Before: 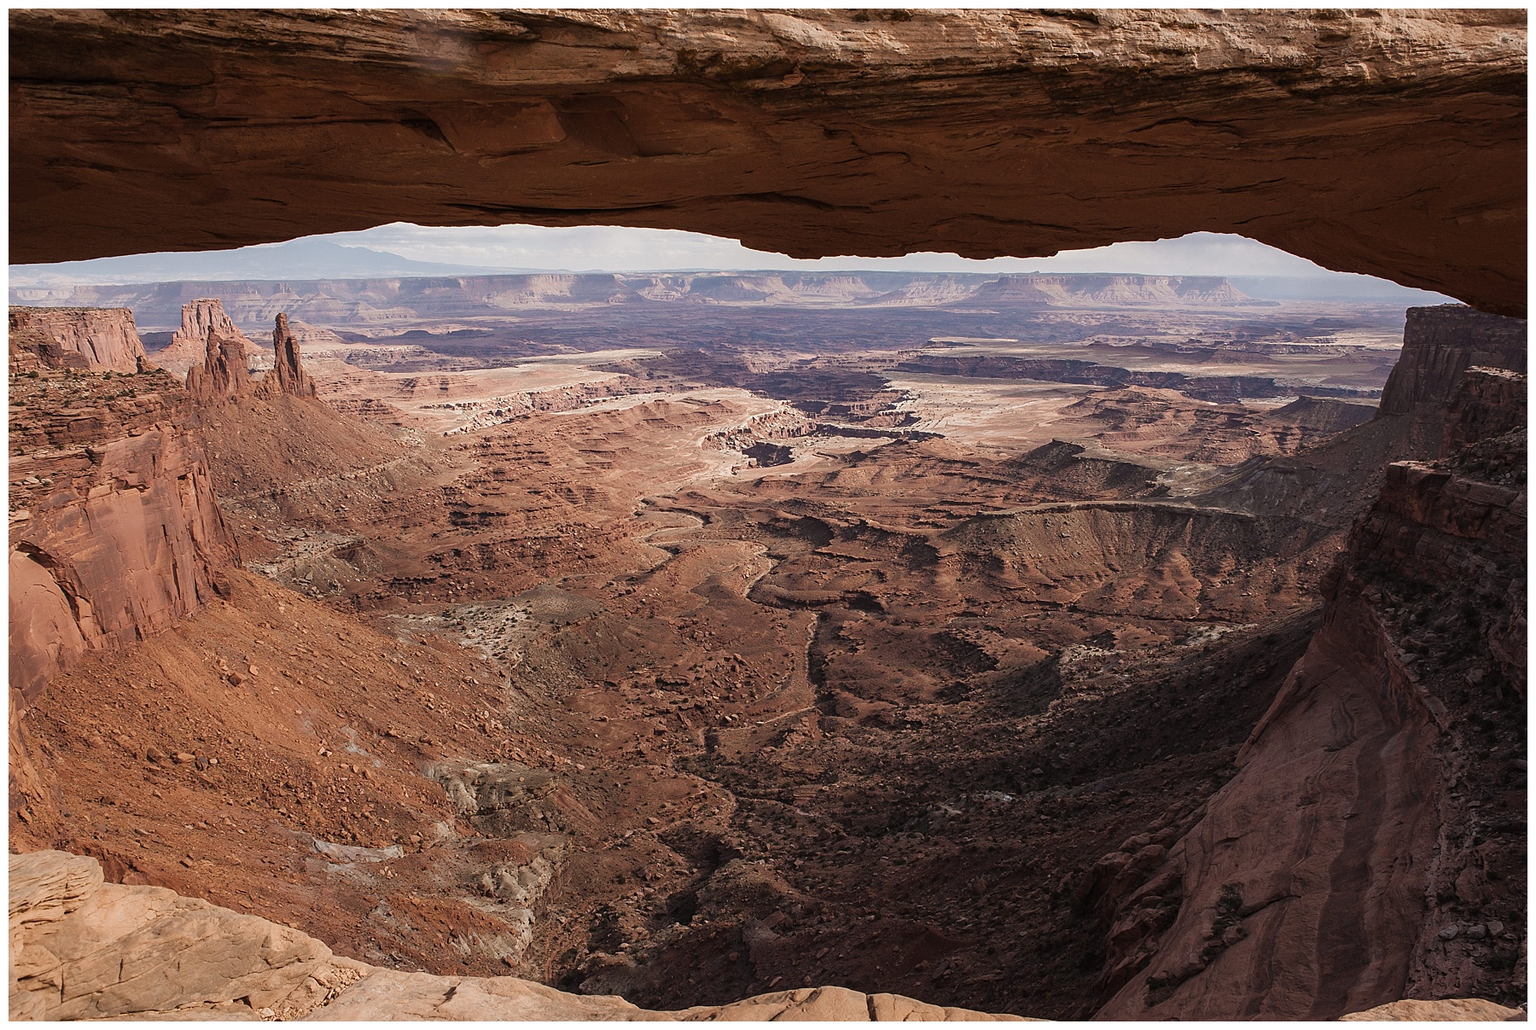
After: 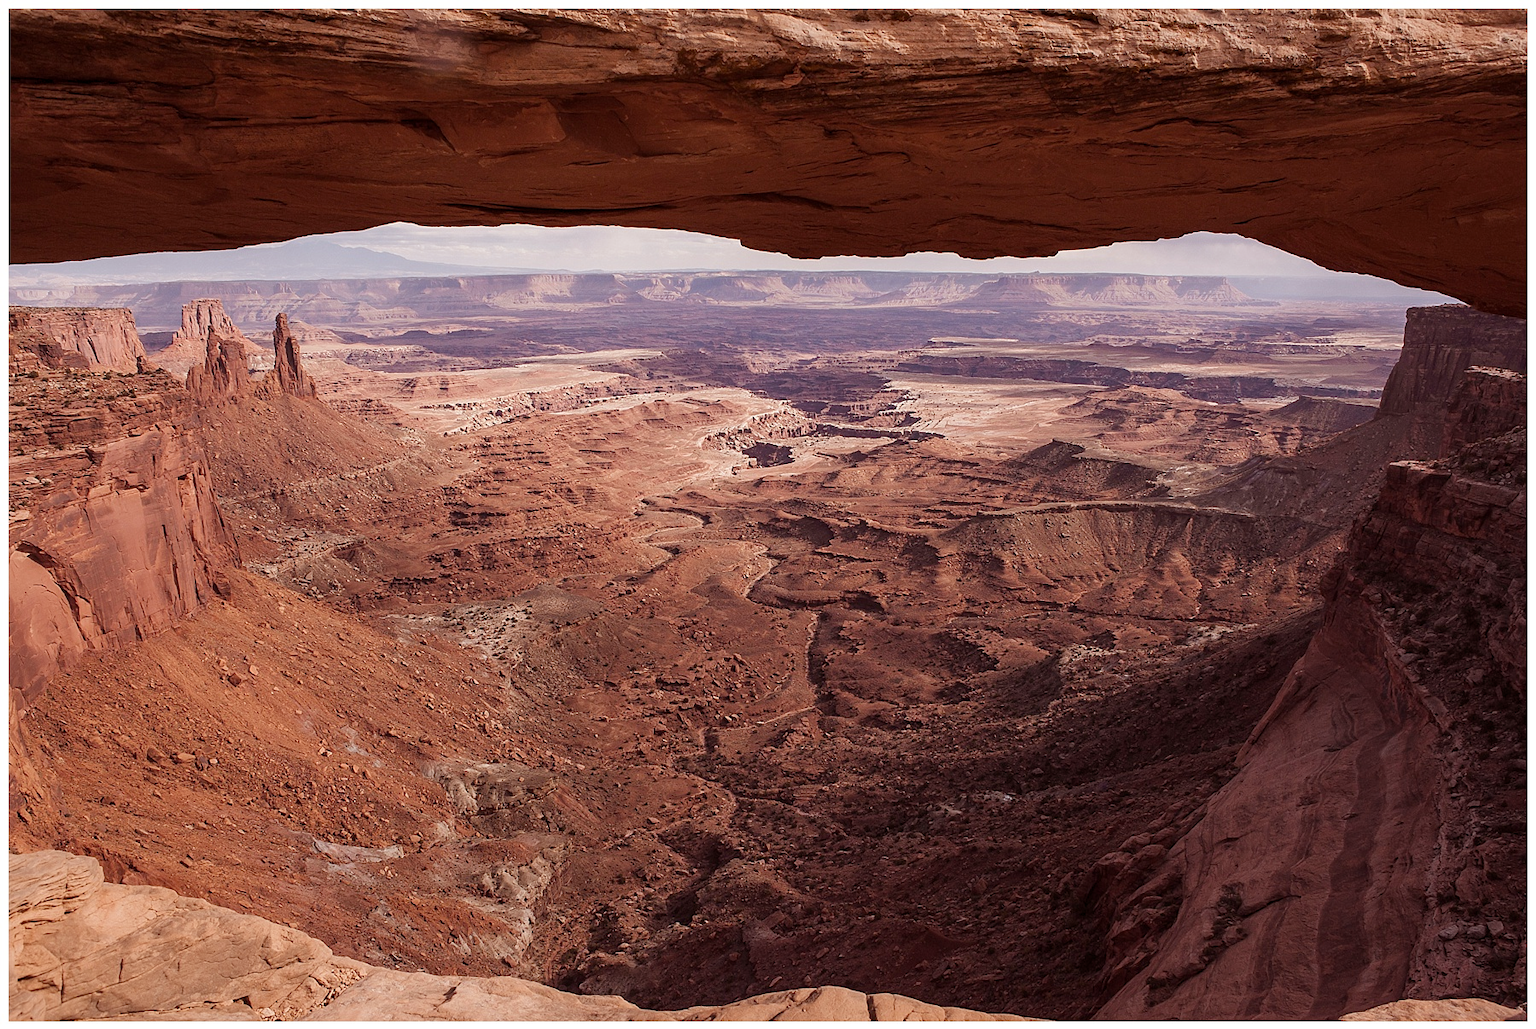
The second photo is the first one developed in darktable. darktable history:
rotate and perspective: automatic cropping original format, crop left 0, crop top 0
rgb levels: mode RGB, independent channels, levels [[0, 0.474, 1], [0, 0.5, 1], [0, 0.5, 1]]
exposure: black level correction 0.001, compensate highlight preservation false
